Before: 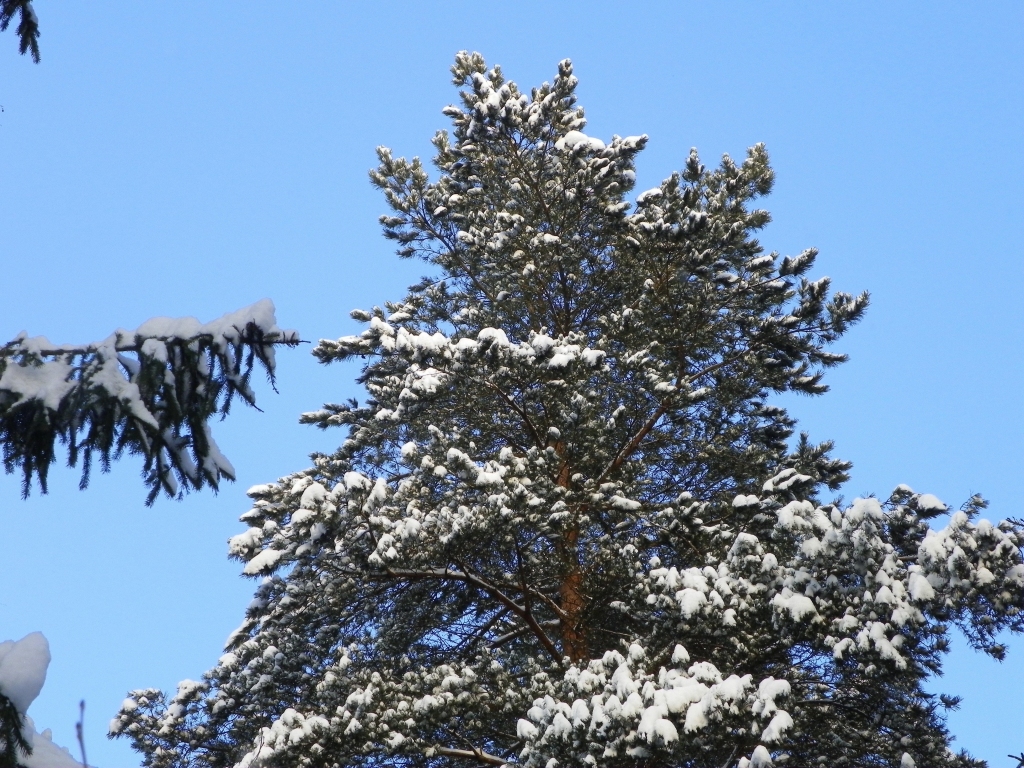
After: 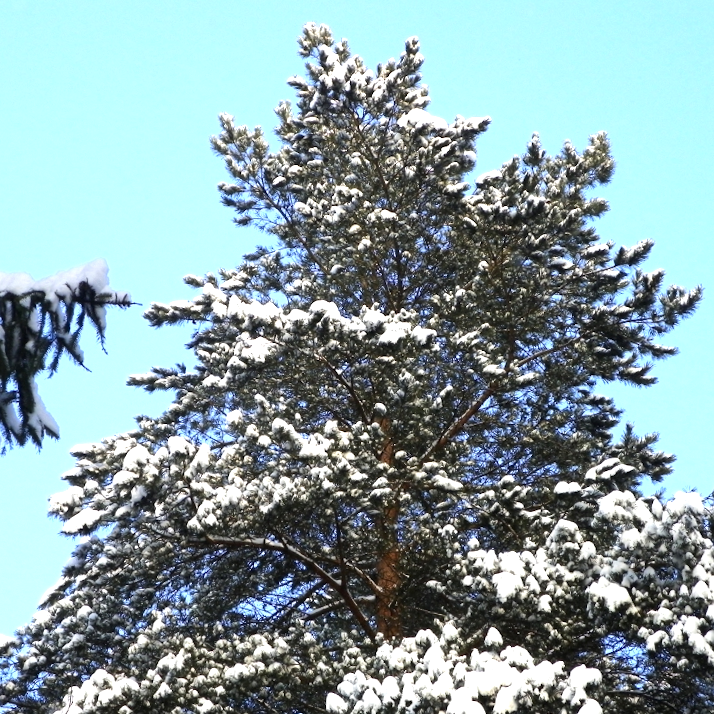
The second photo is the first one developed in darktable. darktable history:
crop and rotate: angle -3.27°, left 14.277%, top 0.028%, right 10.766%, bottom 0.028%
exposure: black level correction 0.001, exposure 0.5 EV, compensate exposure bias true, compensate highlight preservation false
tone equalizer: -8 EV -0.417 EV, -7 EV -0.389 EV, -6 EV -0.333 EV, -5 EV -0.222 EV, -3 EV 0.222 EV, -2 EV 0.333 EV, -1 EV 0.389 EV, +0 EV 0.417 EV, edges refinement/feathering 500, mask exposure compensation -1.57 EV, preserve details no
